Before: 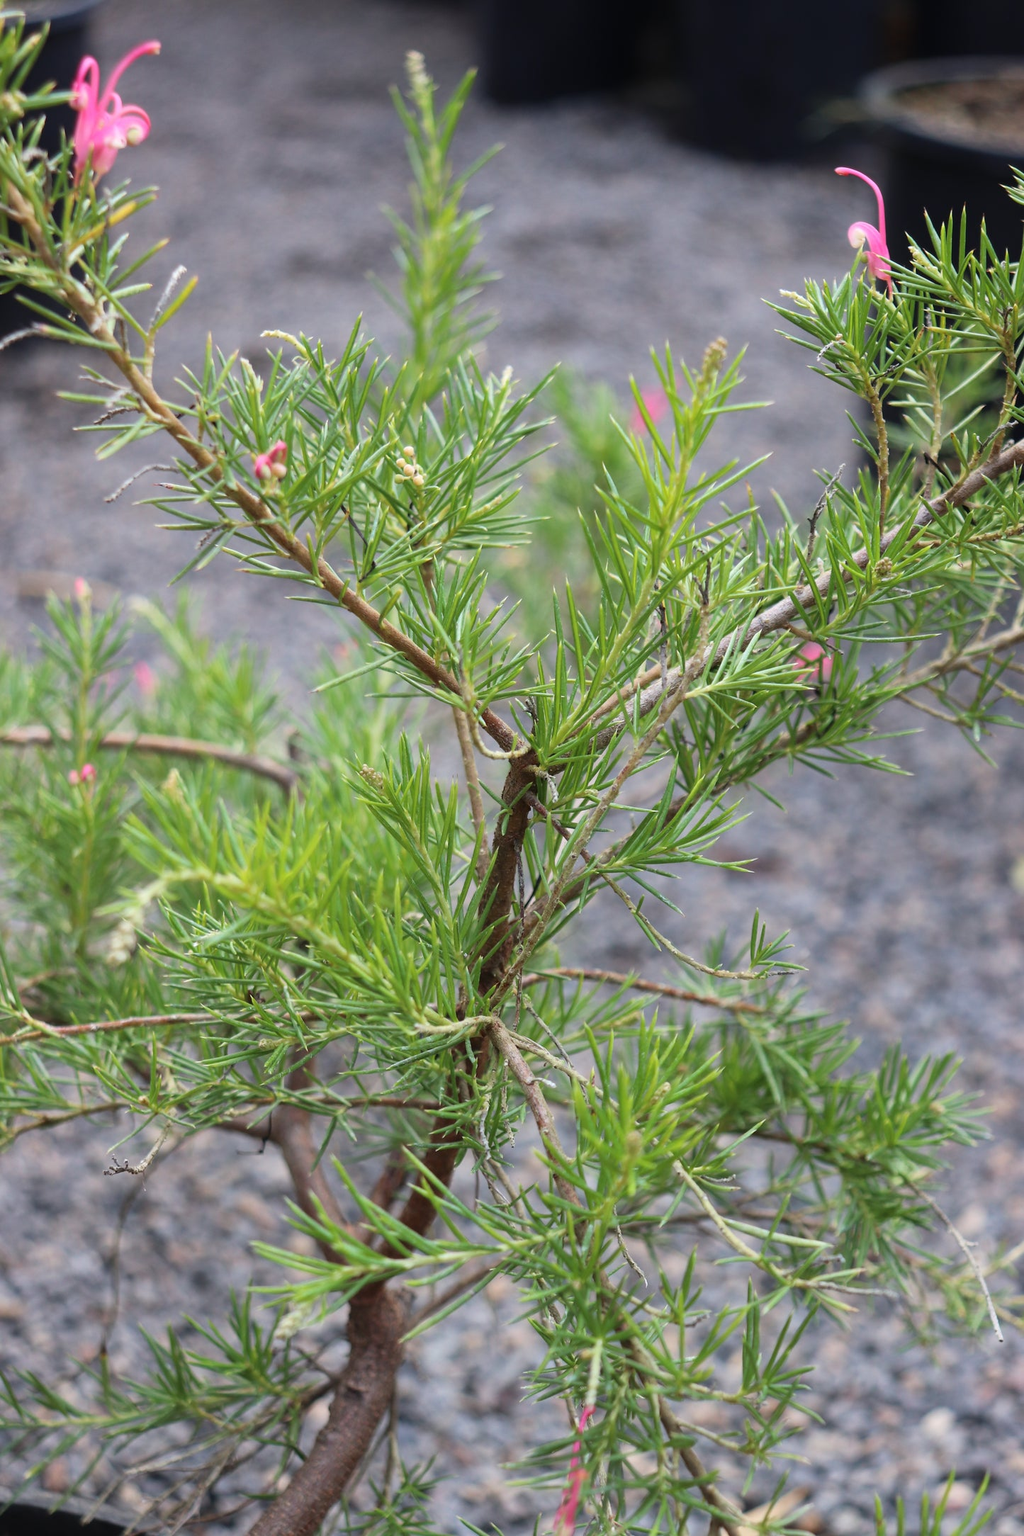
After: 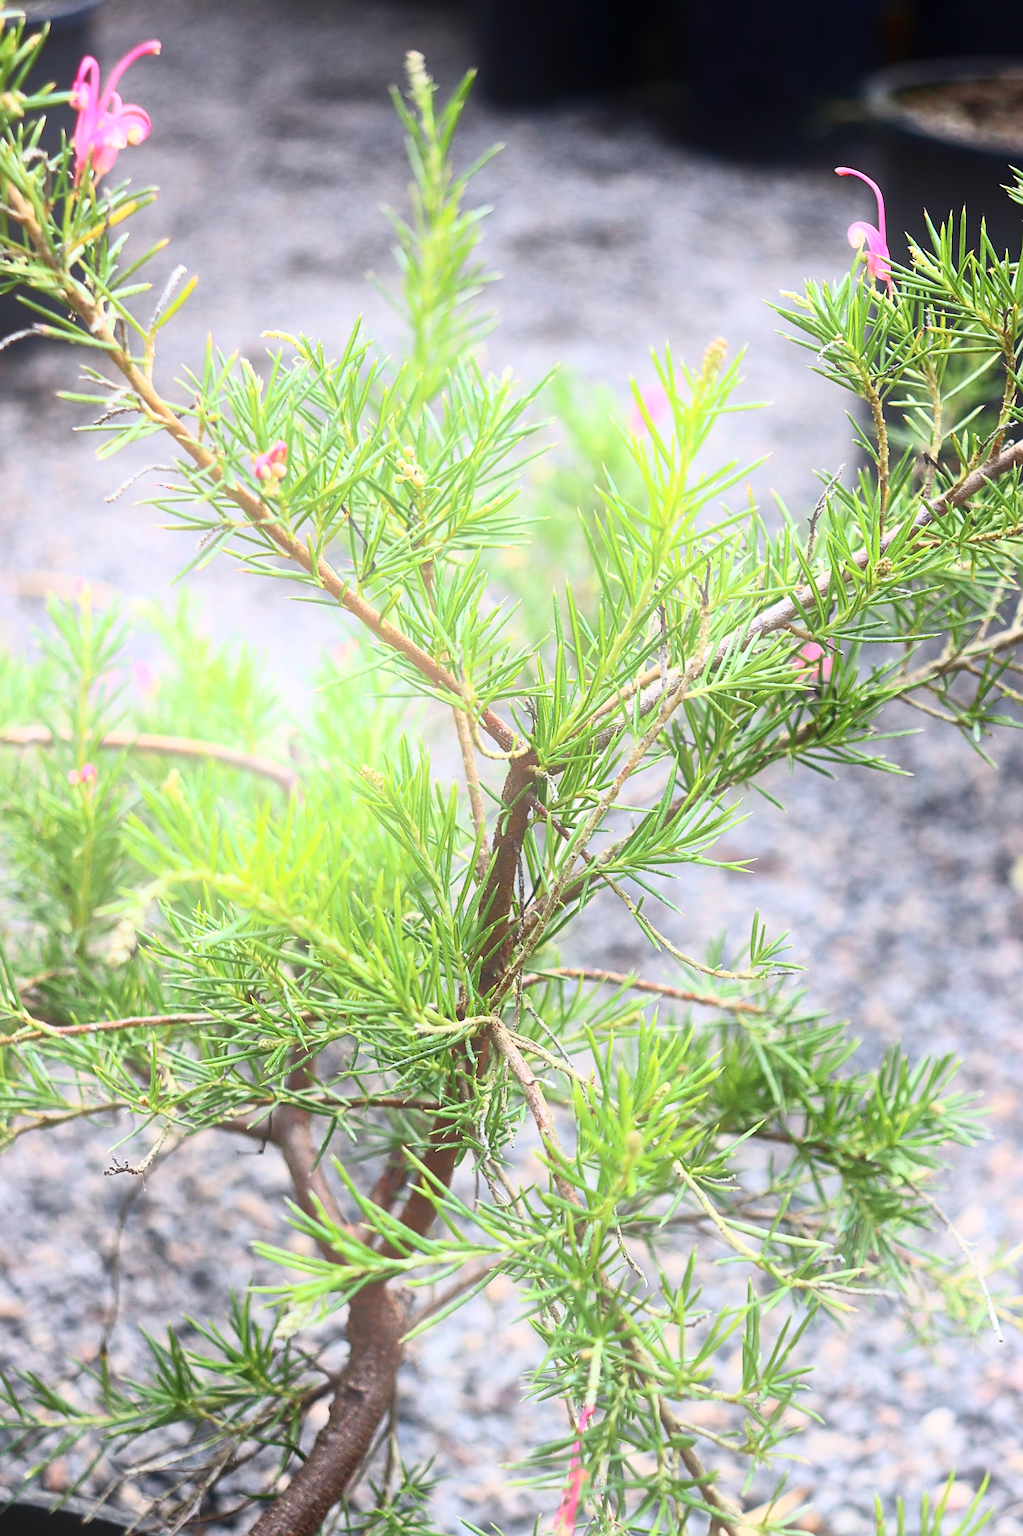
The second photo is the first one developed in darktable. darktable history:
bloom: on, module defaults
contrast brightness saturation: contrast 0.4, brightness 0.1, saturation 0.21
sharpen: on, module defaults
